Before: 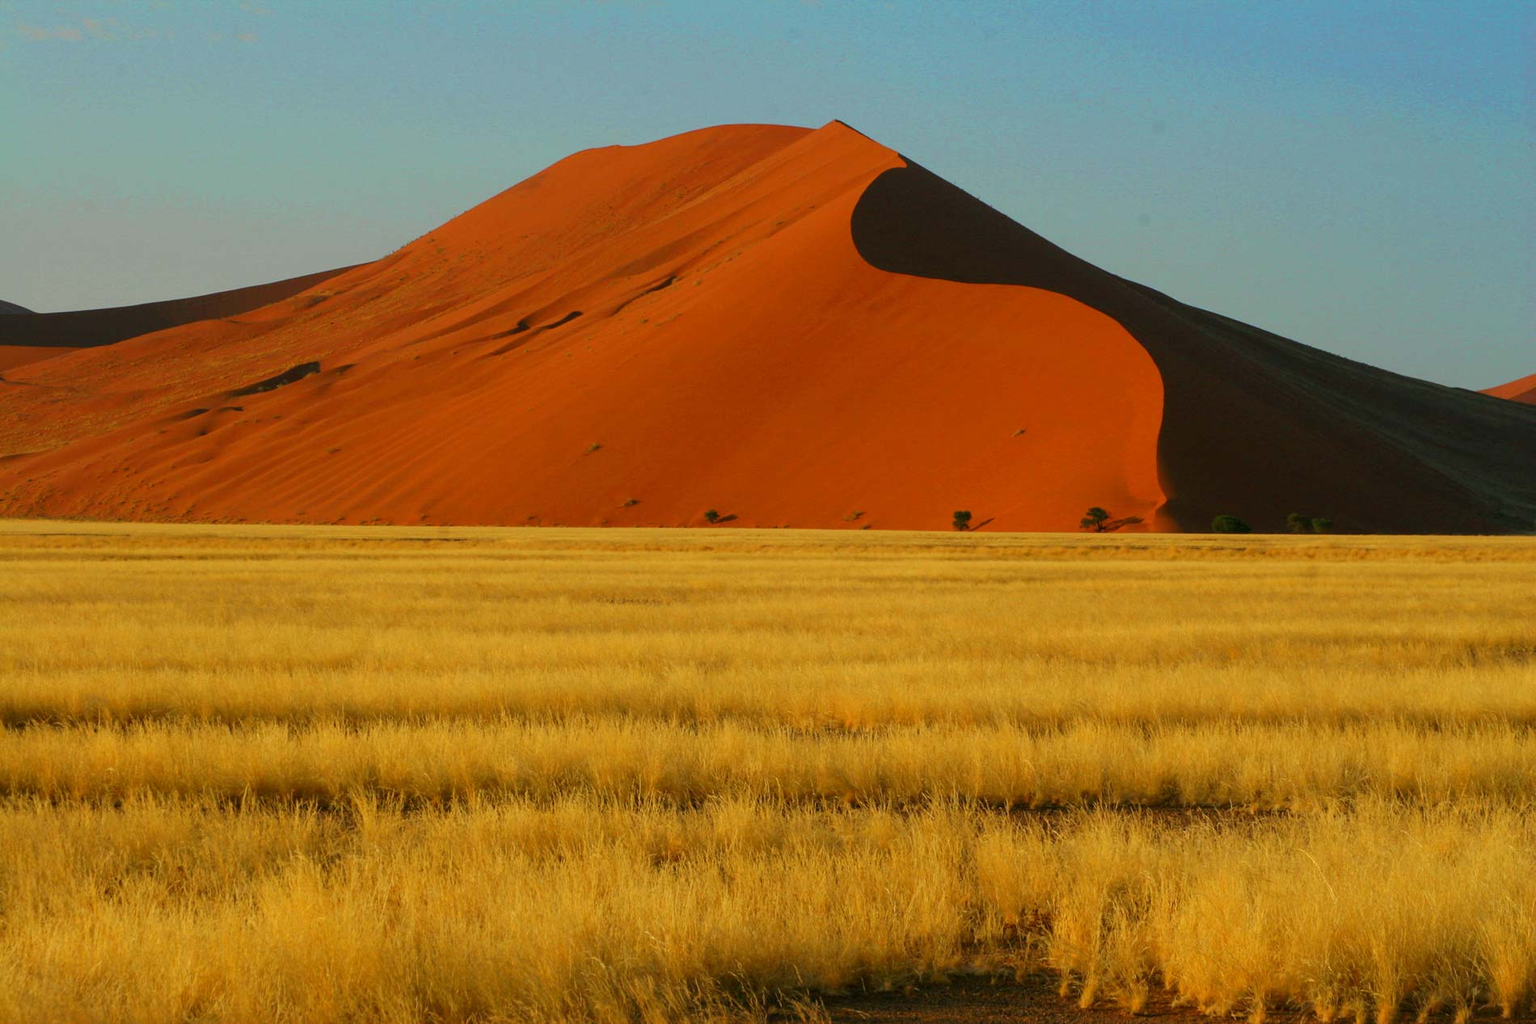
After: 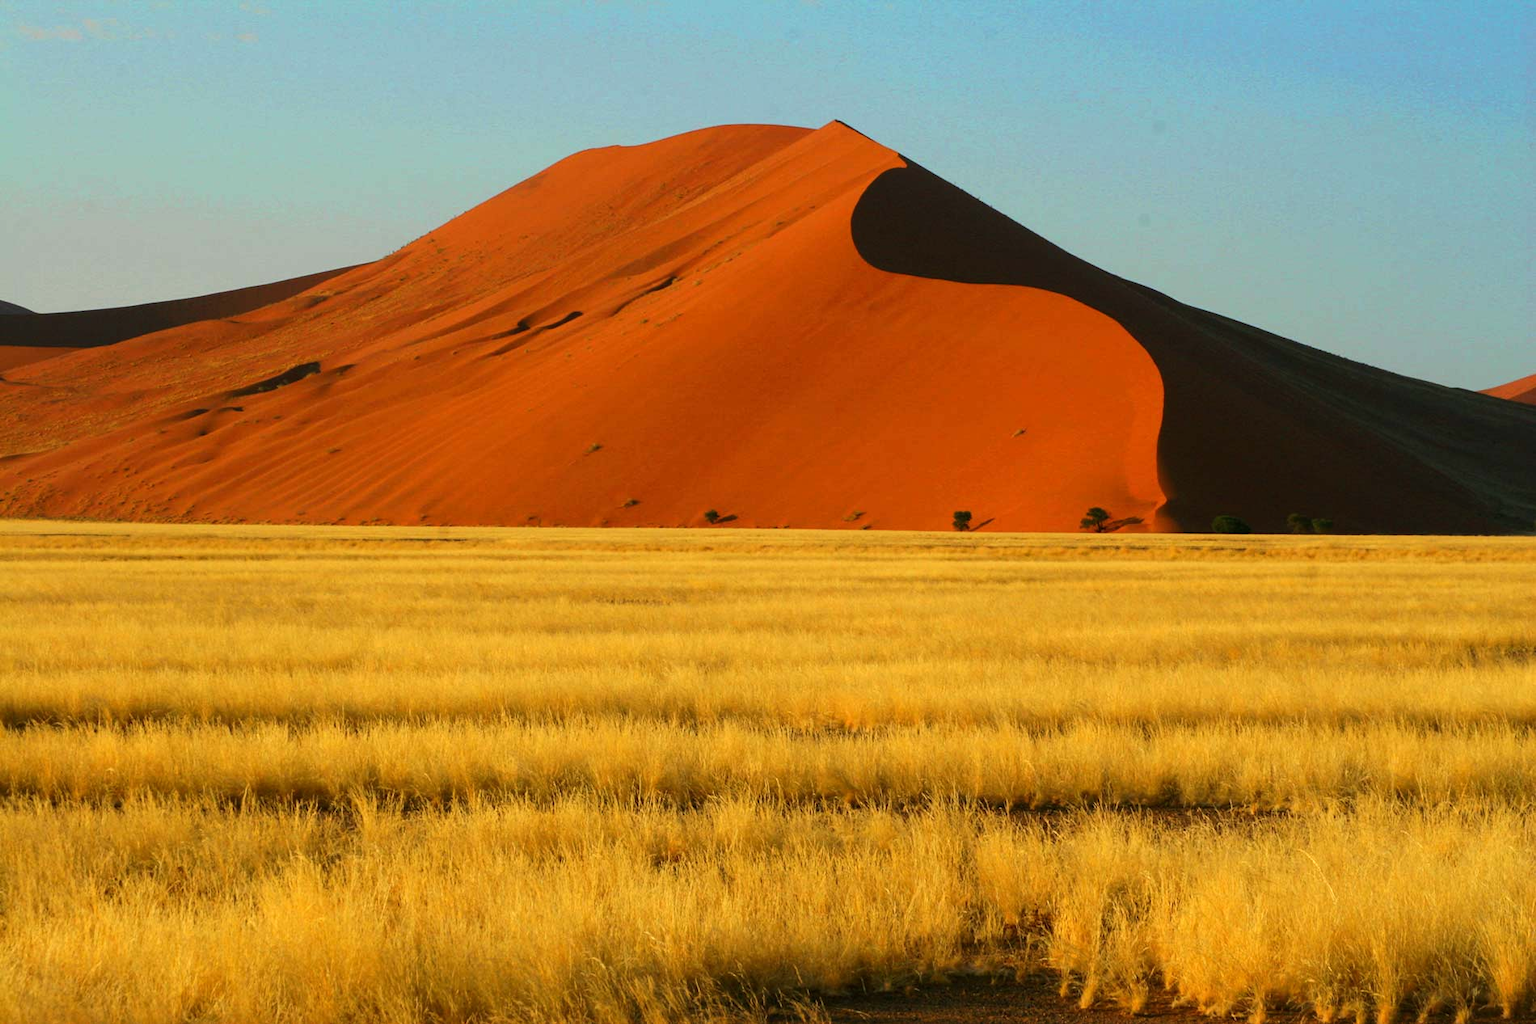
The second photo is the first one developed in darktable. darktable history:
tone equalizer: -8 EV -0.417 EV, -7 EV -0.389 EV, -6 EV -0.333 EV, -5 EV -0.222 EV, -3 EV 0.222 EV, -2 EV 0.333 EV, -1 EV 0.389 EV, +0 EV 0.417 EV, edges refinement/feathering 500, mask exposure compensation -1.57 EV, preserve details no
exposure: exposure 0.161 EV, compensate highlight preservation false
